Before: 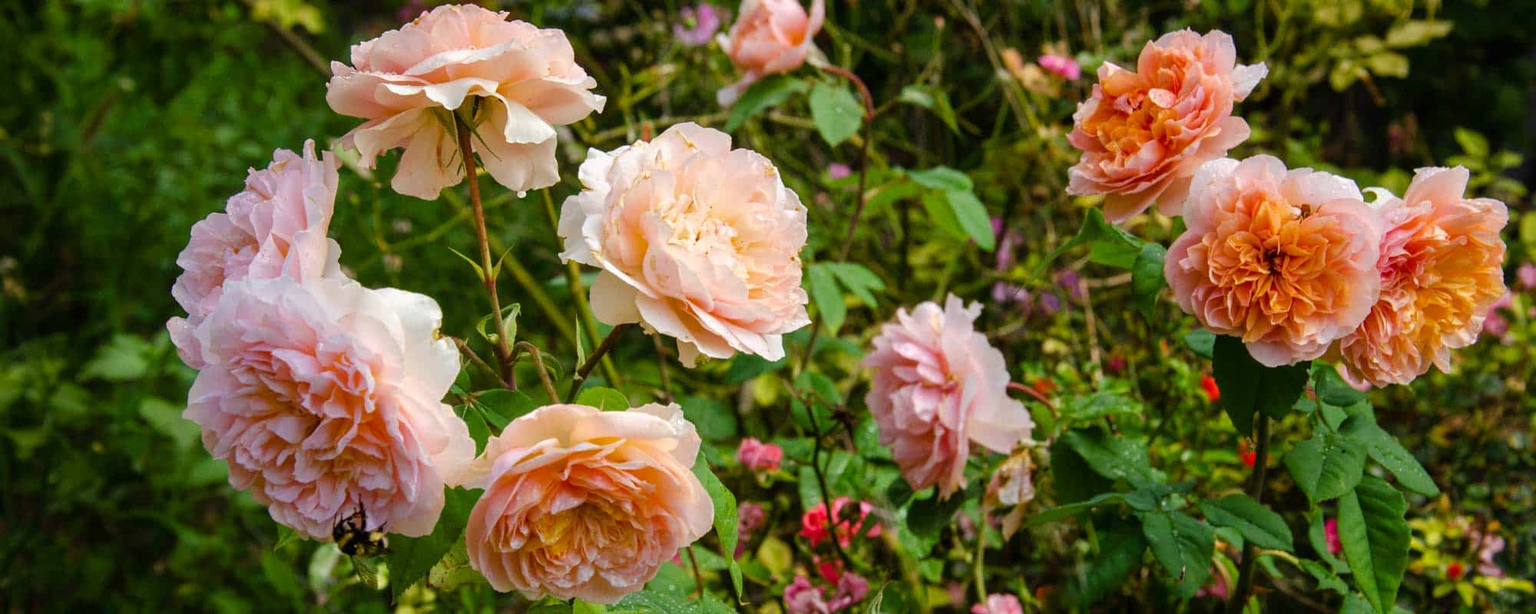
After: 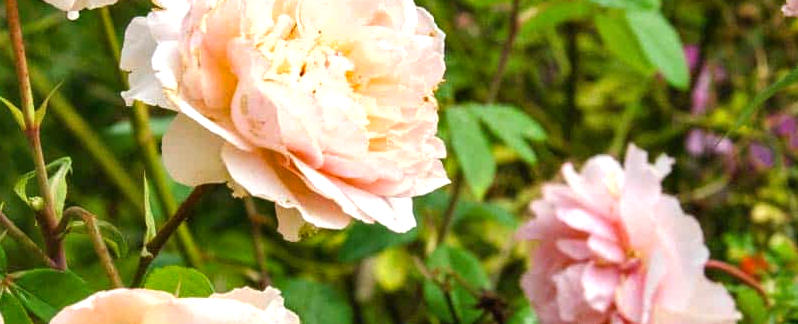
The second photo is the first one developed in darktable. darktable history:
shadows and highlights: low approximation 0.01, soften with gaussian
exposure: exposure 0.568 EV, compensate highlight preservation false
crop: left 30.34%, top 29.808%, right 29.739%, bottom 29.471%
